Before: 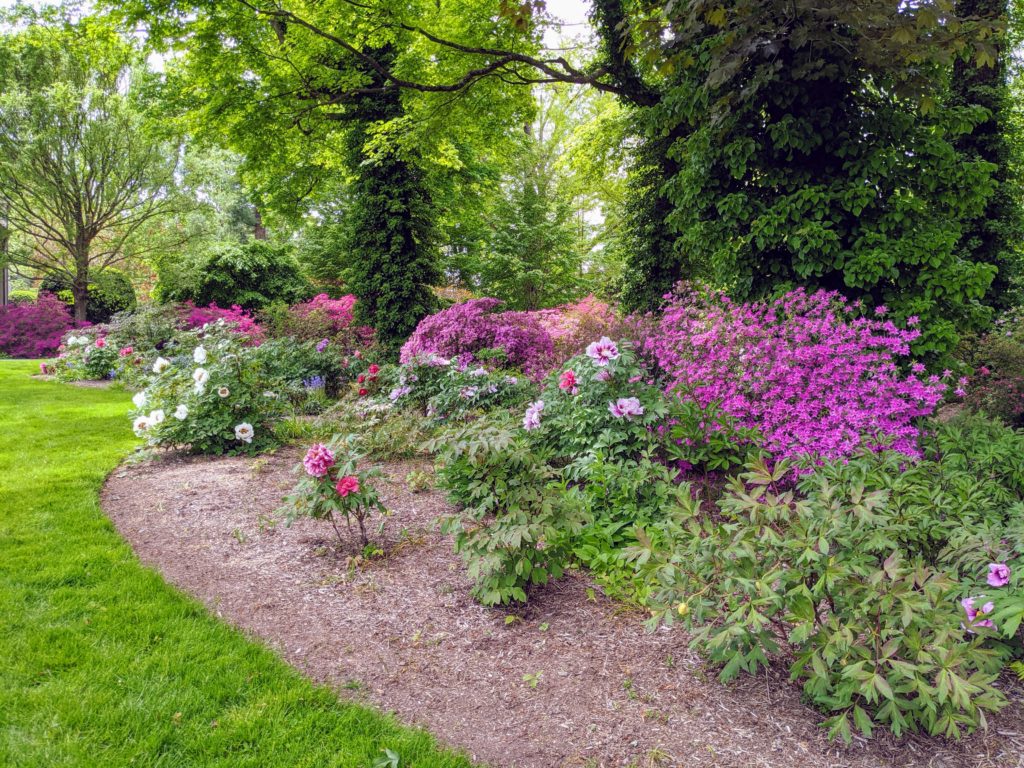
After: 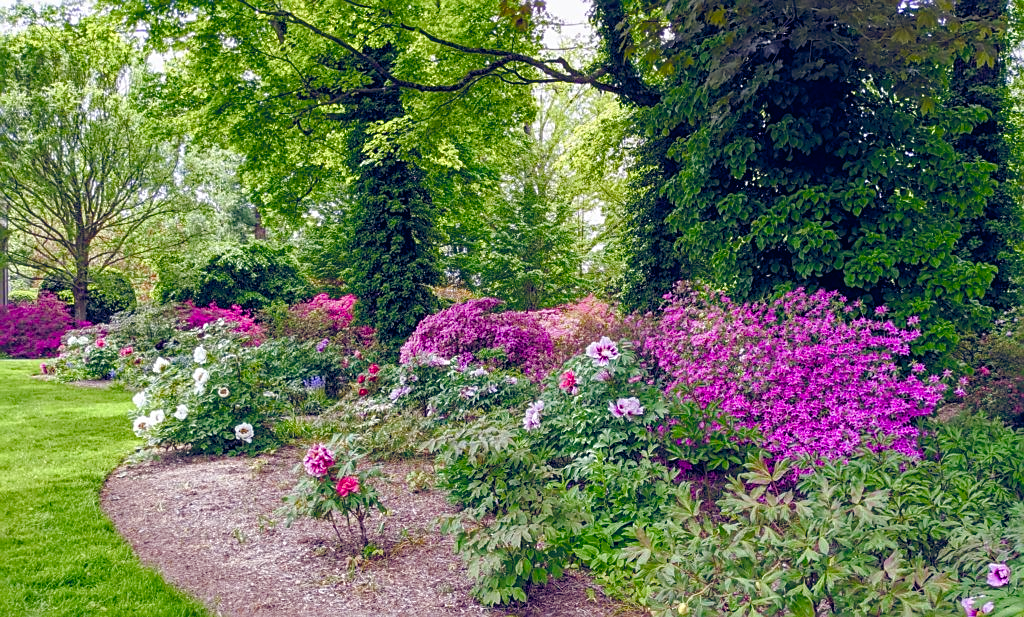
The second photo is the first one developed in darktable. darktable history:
color balance rgb: global offset › luminance 0.417%, global offset › chroma 0.211%, global offset › hue 254.92°, perceptual saturation grading › global saturation 24.597%, perceptual saturation grading › highlights -50.964%, perceptual saturation grading › mid-tones 19.894%, perceptual saturation grading › shadows 61.738%, global vibrance 5.871%
crop: bottom 19.586%
sharpen: on, module defaults
